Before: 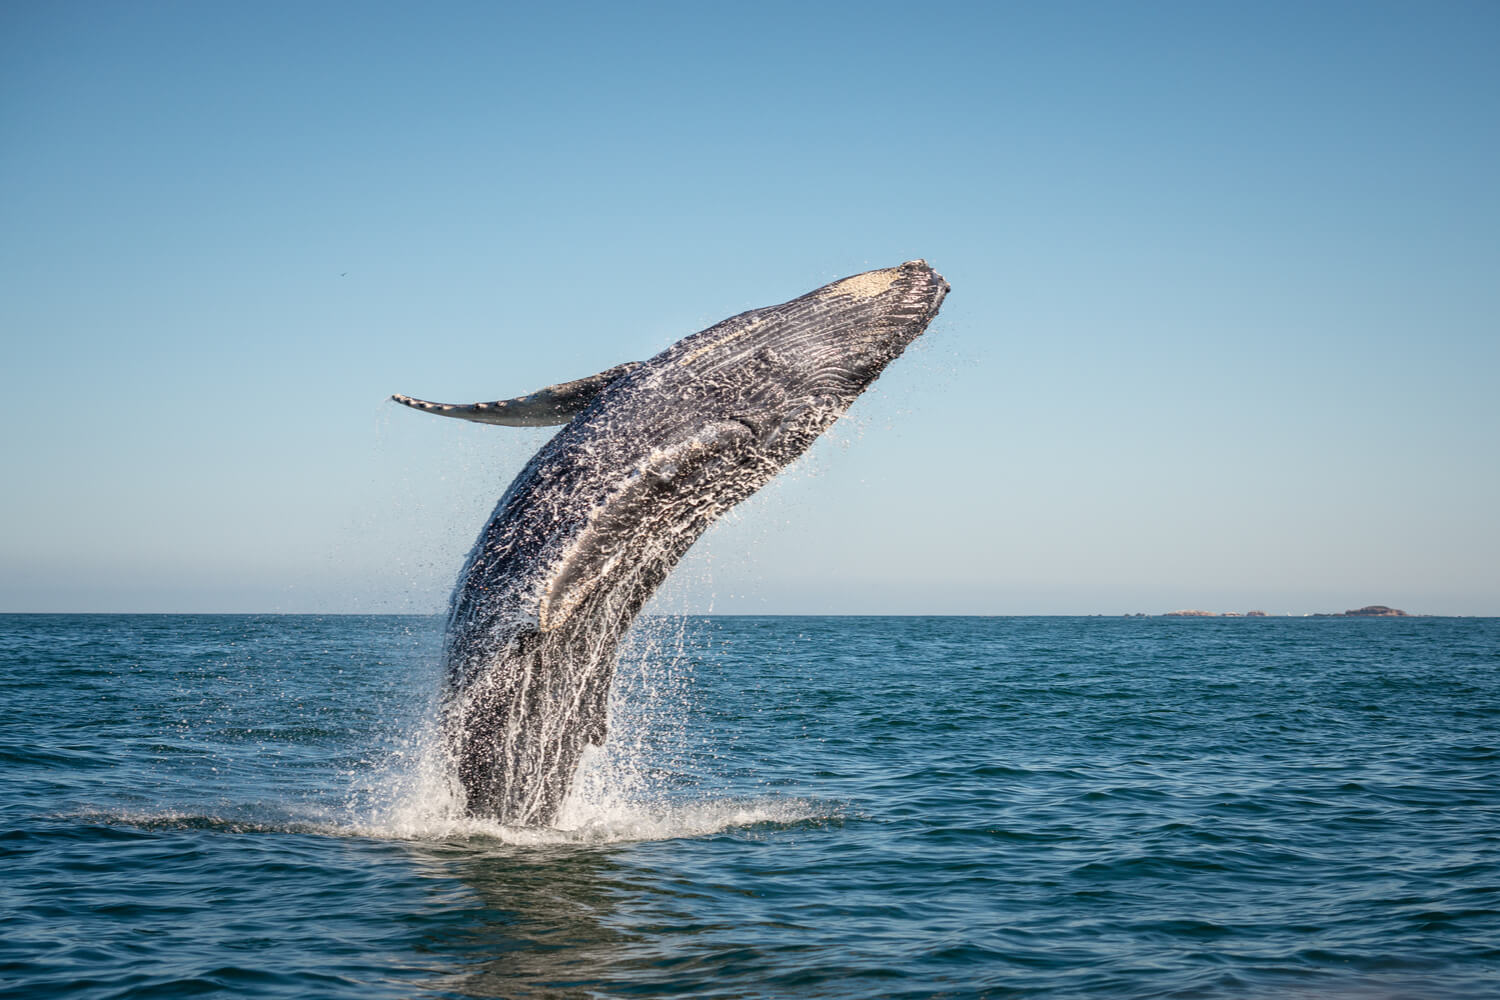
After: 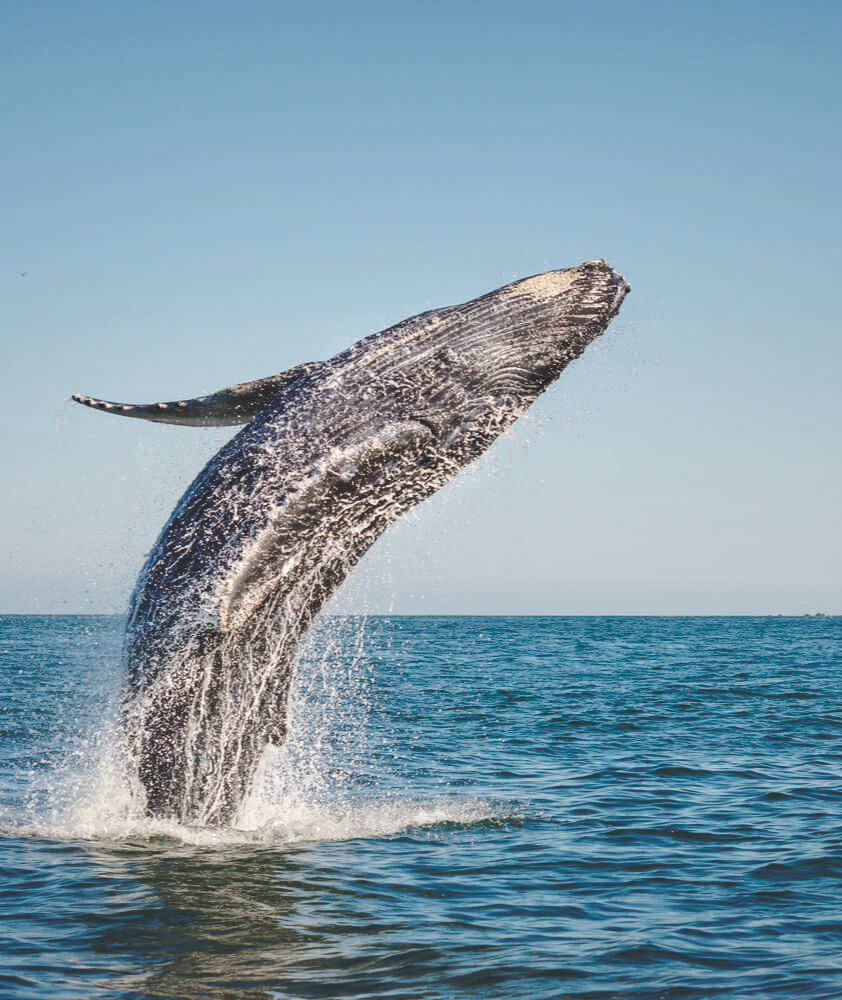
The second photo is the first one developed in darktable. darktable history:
crop: left 21.38%, right 22.461%
shadows and highlights: shadows 25.05, highlights -48.26, soften with gaussian
base curve: curves: ch0 [(0, 0.024) (0.055, 0.065) (0.121, 0.166) (0.236, 0.319) (0.693, 0.726) (1, 1)], preserve colors none
